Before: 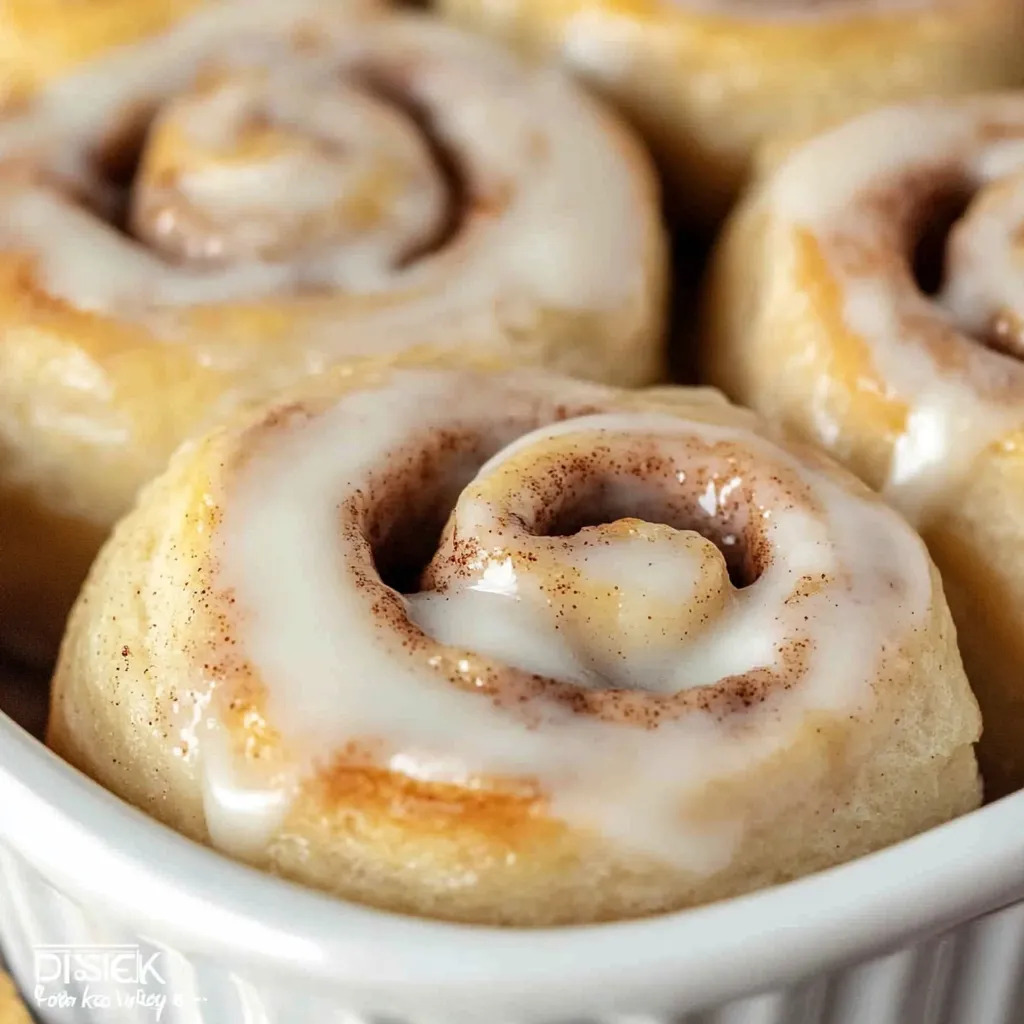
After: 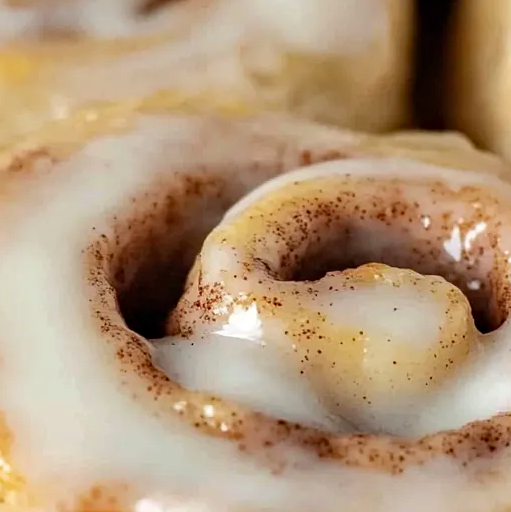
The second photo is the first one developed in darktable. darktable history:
crop: left 25%, top 25%, right 25%, bottom 25%
haze removal: compatibility mode true, adaptive false
